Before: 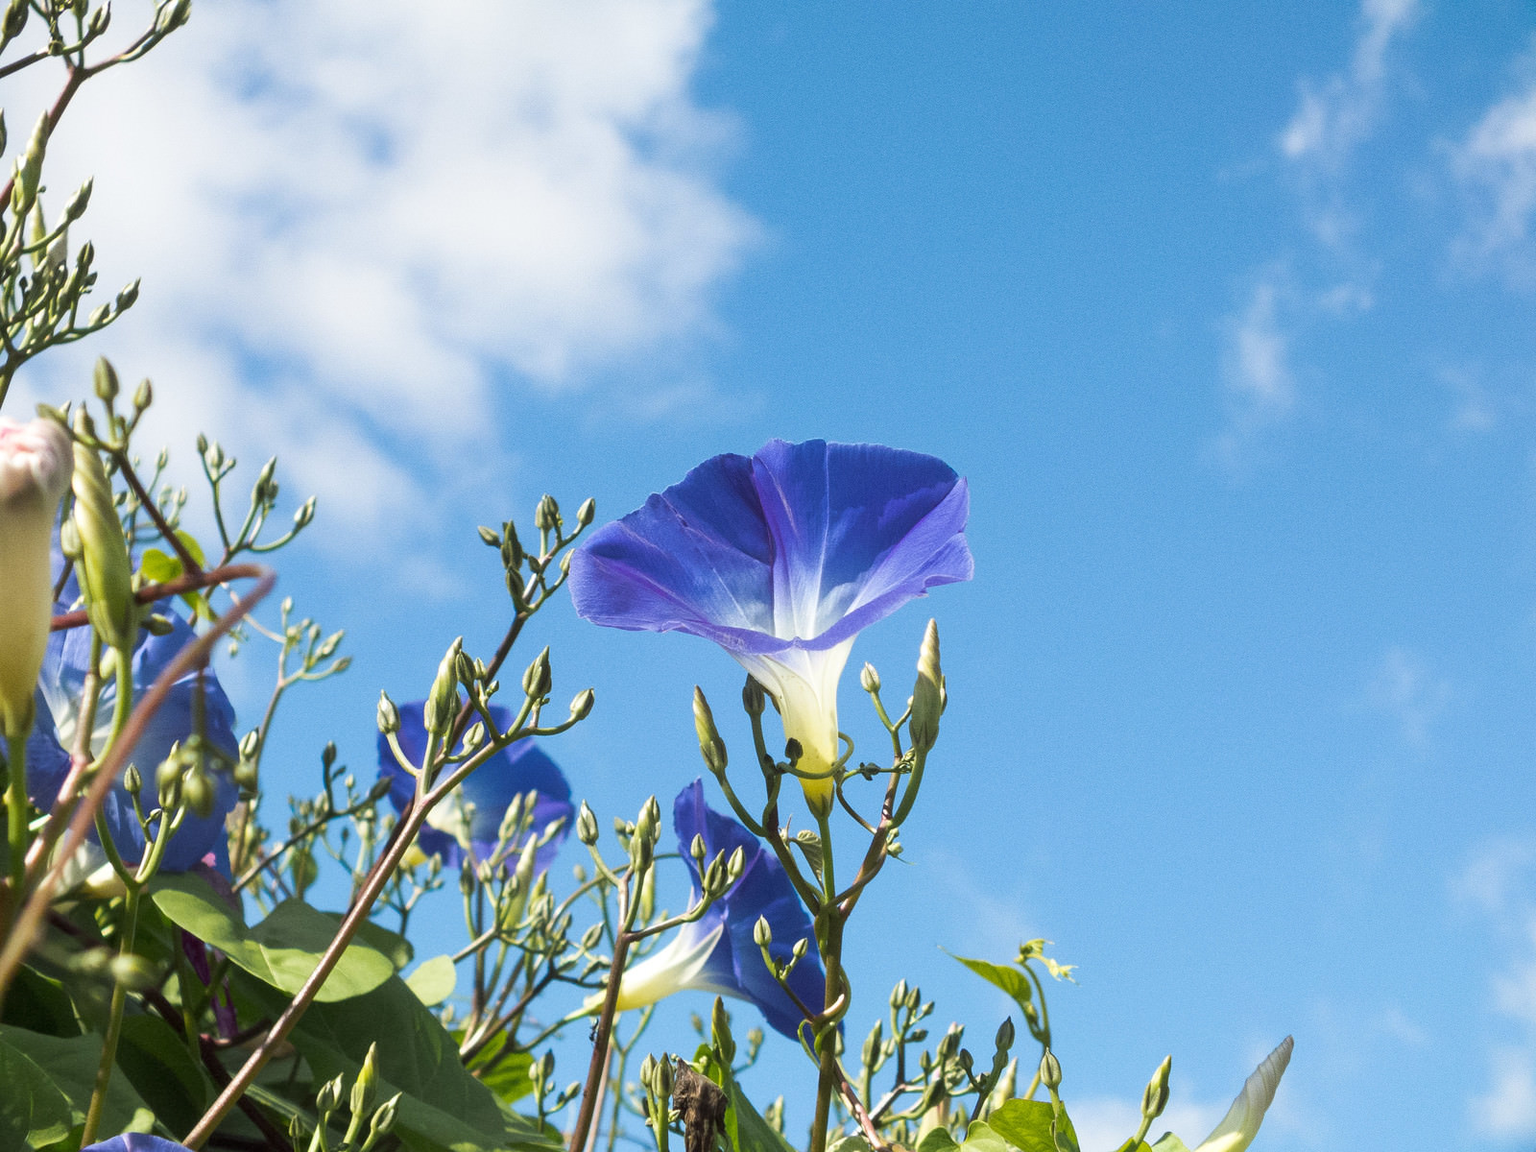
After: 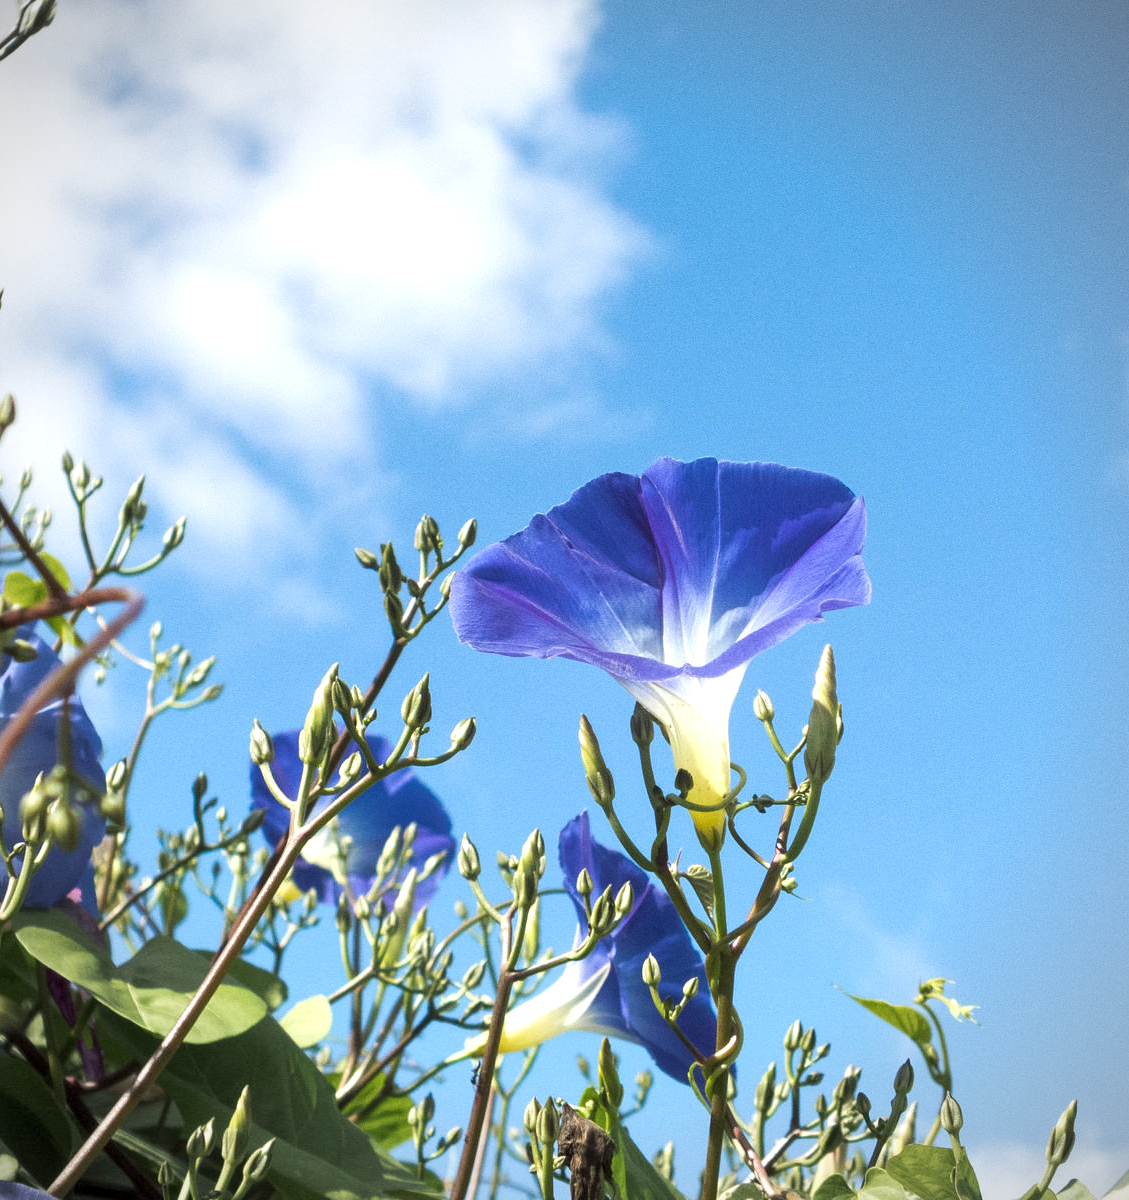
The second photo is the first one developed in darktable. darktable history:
exposure: exposure 0.293 EV, compensate highlight preservation false
local contrast: highlights 107%, shadows 102%, detail 119%, midtone range 0.2
crop and rotate: left 8.999%, right 20.377%
vignetting: fall-off radius 60.8%, unbound false
